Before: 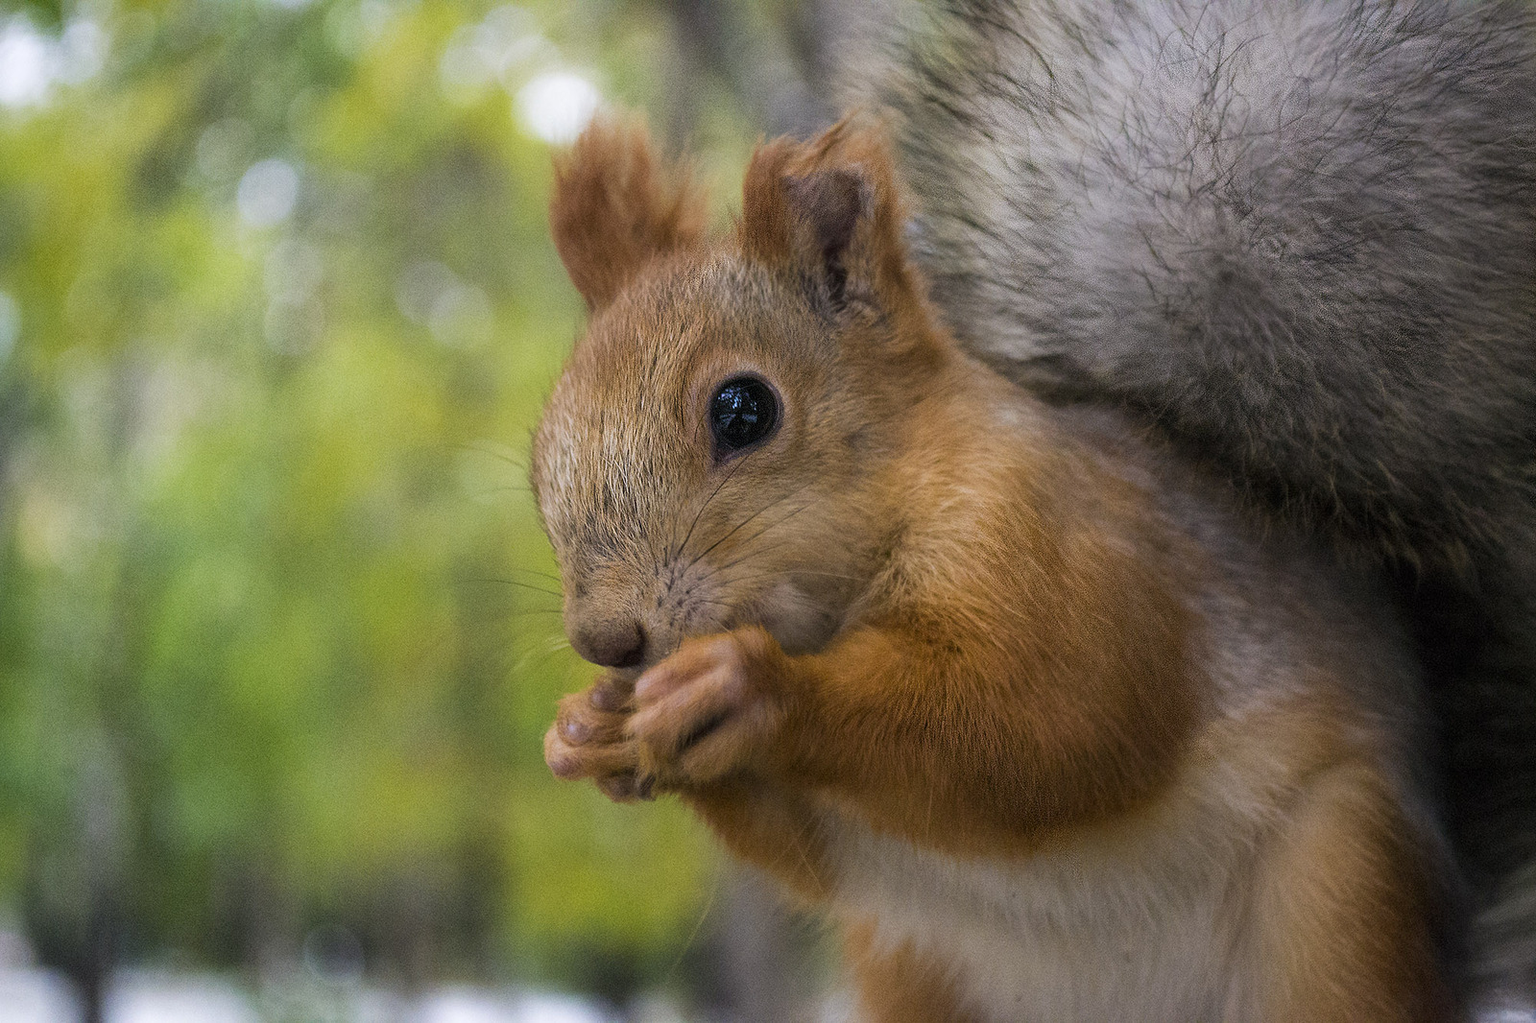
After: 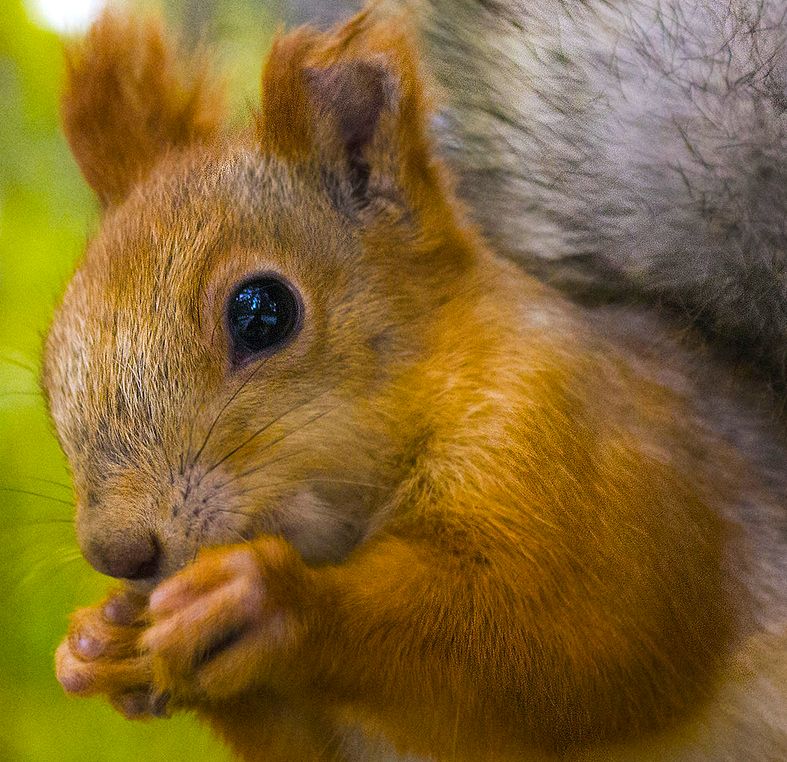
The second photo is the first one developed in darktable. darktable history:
crop: left 32.033%, top 10.974%, right 18.738%, bottom 17.491%
color balance rgb: linear chroma grading › shadows 9.371%, linear chroma grading › highlights 9.346%, linear chroma grading › global chroma 15.185%, linear chroma grading › mid-tones 14.561%, perceptual saturation grading › global saturation 19.895%, perceptual brilliance grading › highlights 8.119%, perceptual brilliance grading › mid-tones 3.518%, perceptual brilliance grading › shadows 2.303%, global vibrance 20%
